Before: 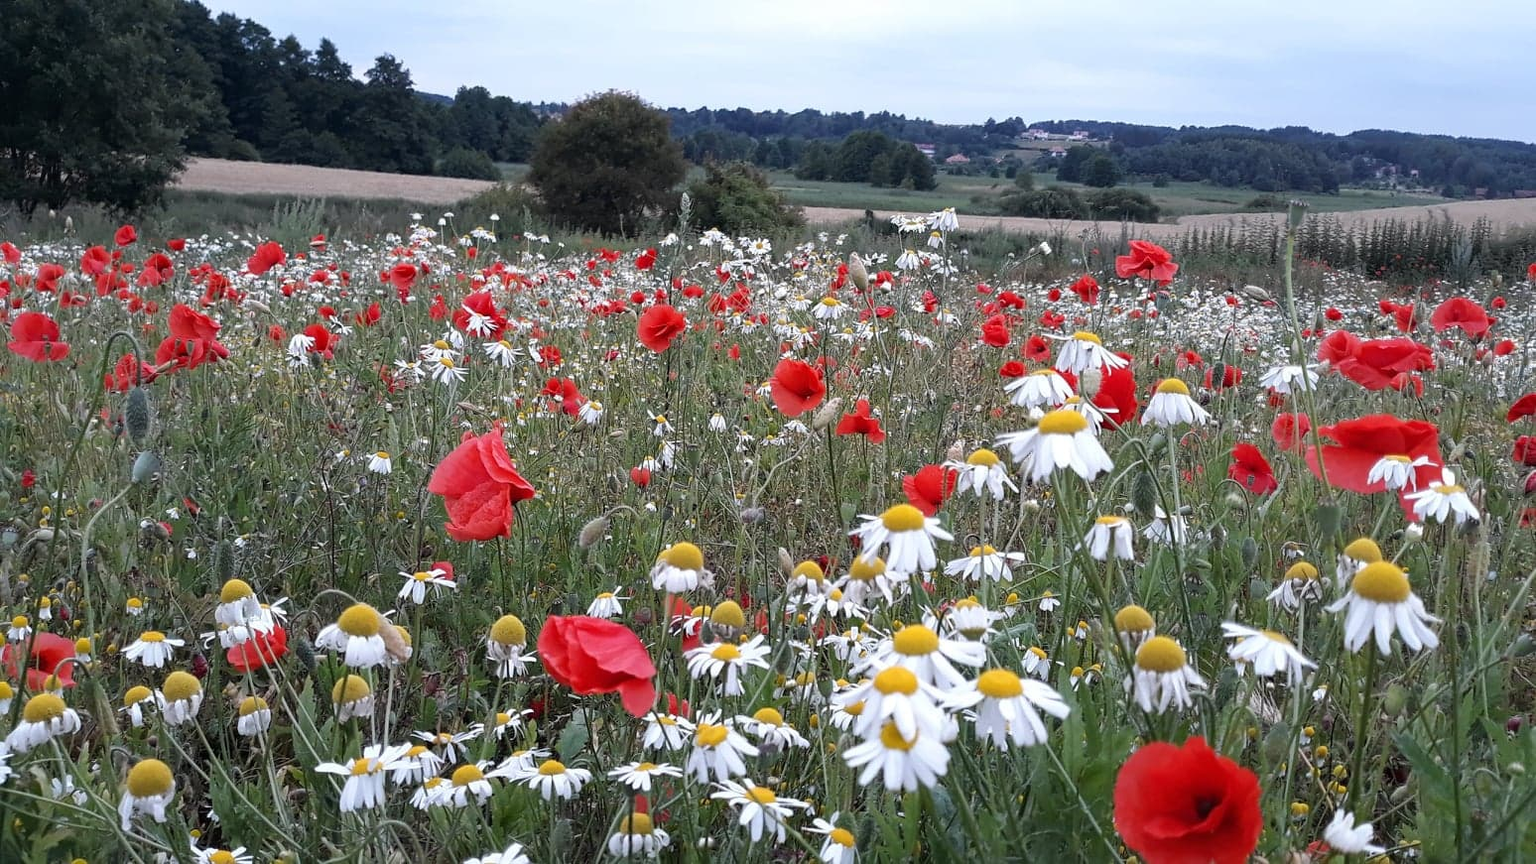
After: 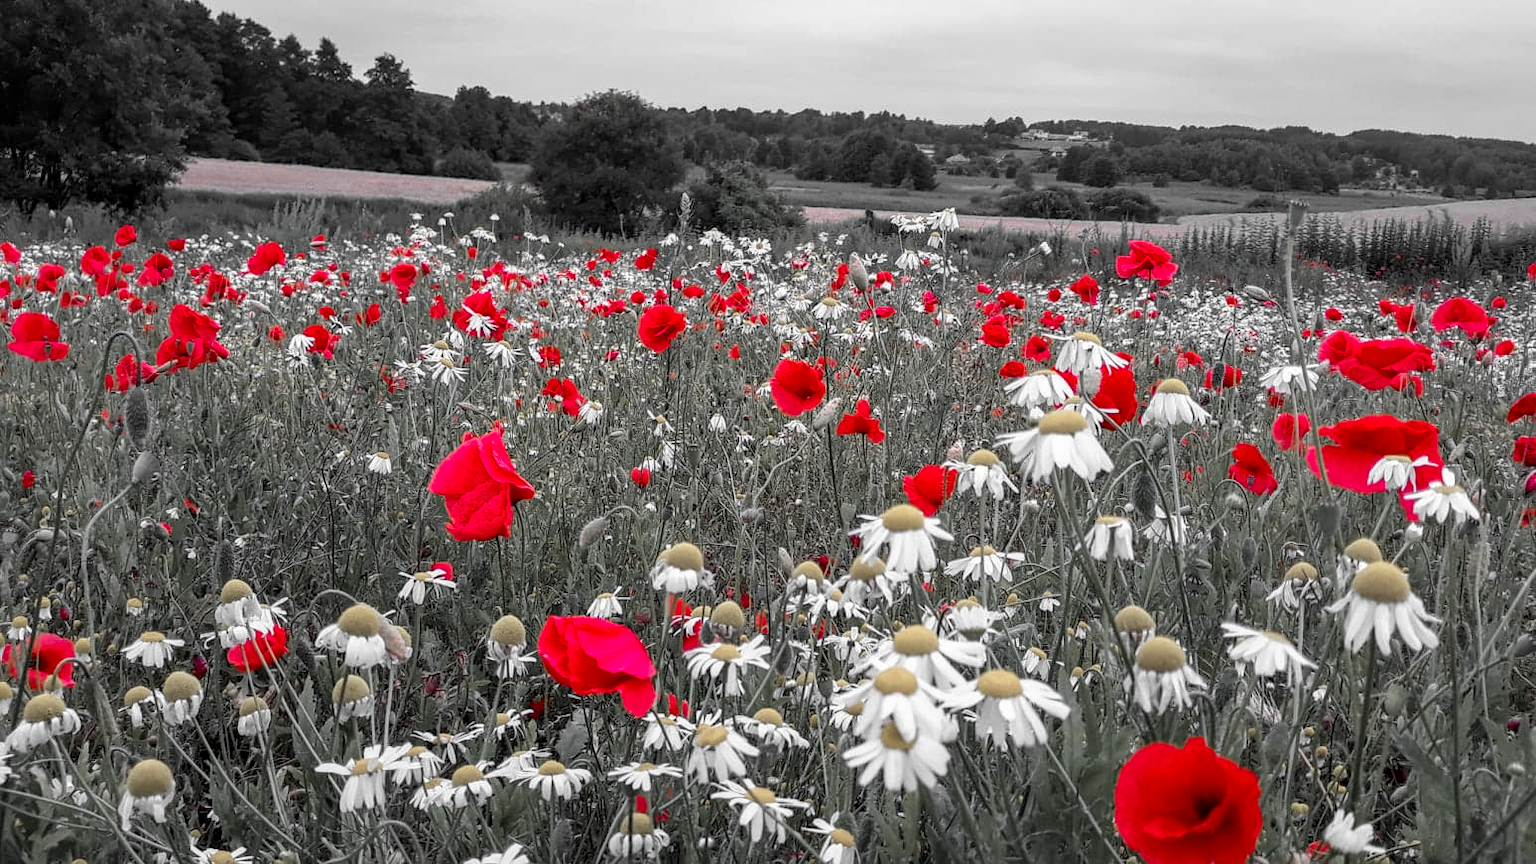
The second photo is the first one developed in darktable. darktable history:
local contrast: highlights 25%, detail 130%
color zones: curves: ch1 [(0, 0.831) (0.08, 0.771) (0.157, 0.268) (0.241, 0.207) (0.562, -0.005) (0.714, -0.013) (0.876, 0.01) (1, 0.831)]
exposure: black level correction 0.001, exposure -0.125 EV, compensate exposure bias true, compensate highlight preservation false
